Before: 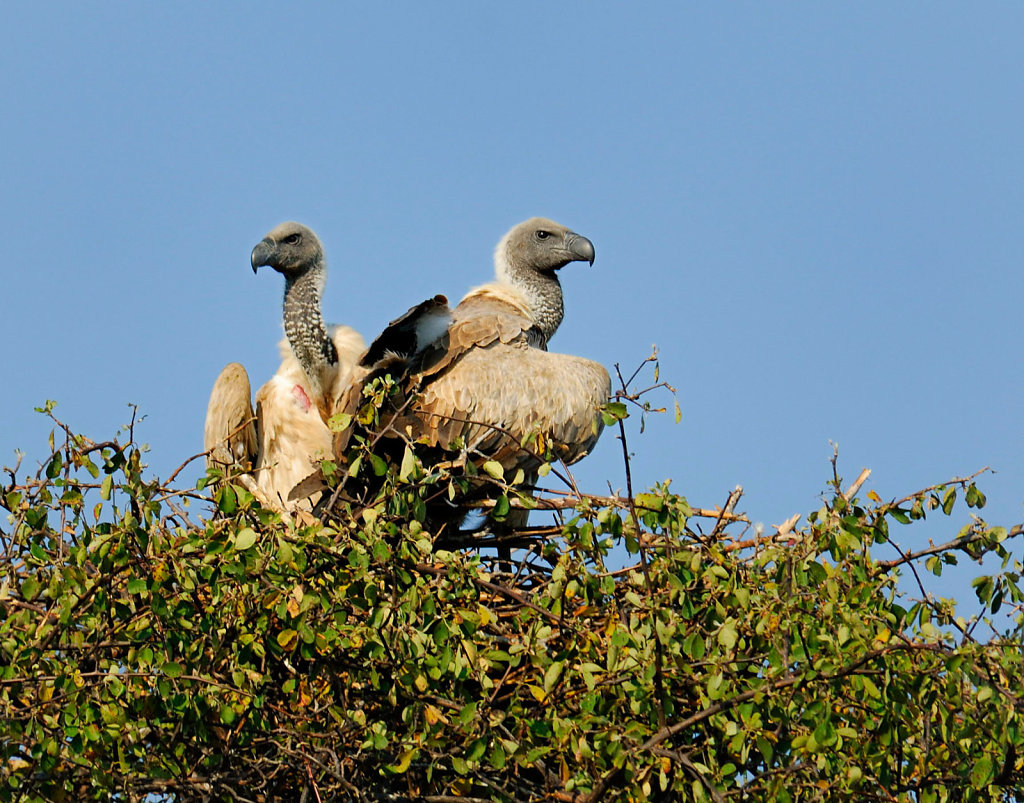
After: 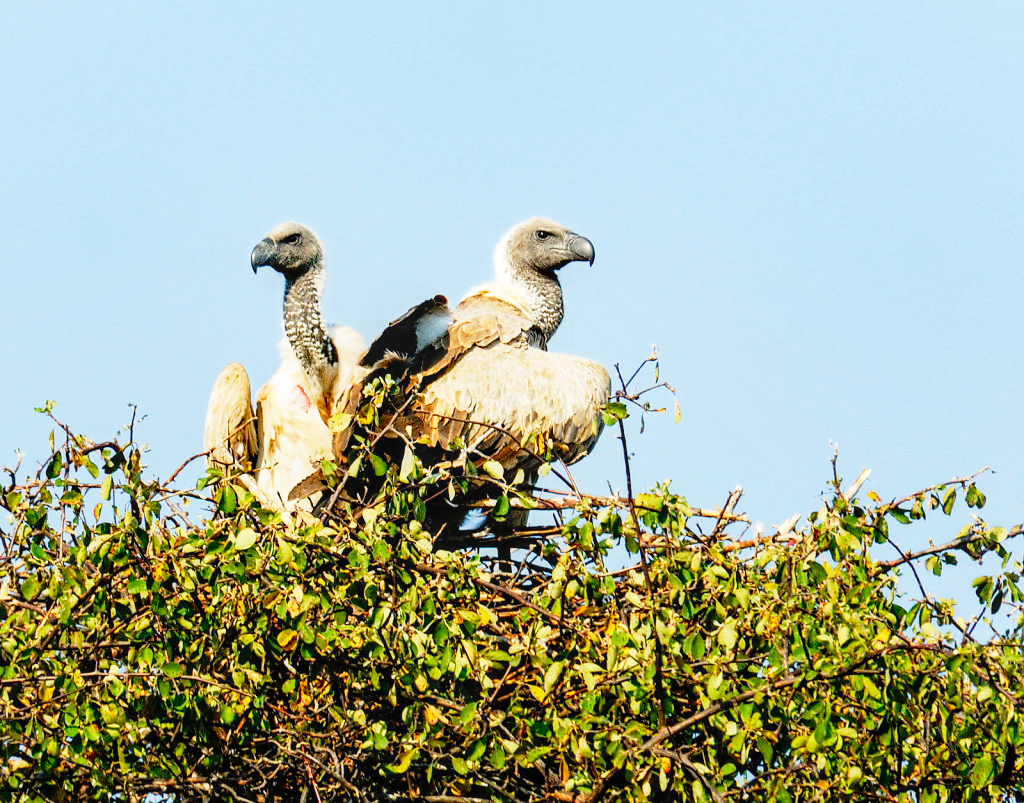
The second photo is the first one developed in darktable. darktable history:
local contrast: on, module defaults
base curve: curves: ch0 [(0, 0) (0.012, 0.01) (0.073, 0.168) (0.31, 0.711) (0.645, 0.957) (1, 1)], preserve colors none
